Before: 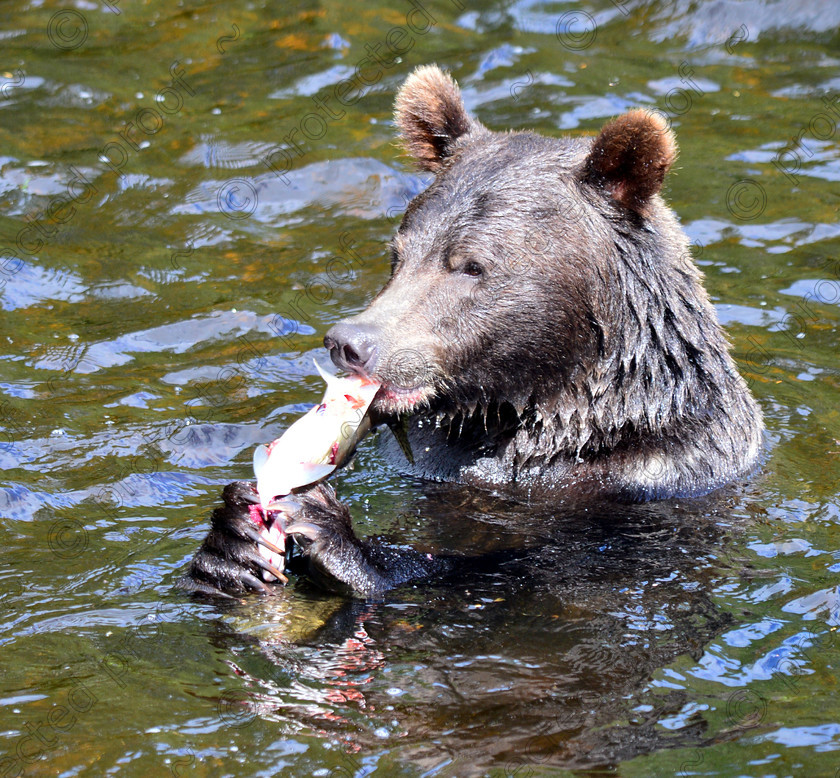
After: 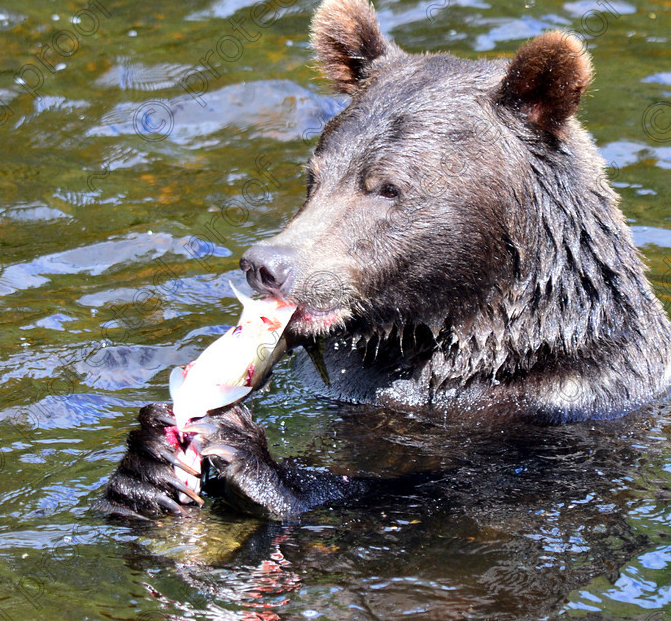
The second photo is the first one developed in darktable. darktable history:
crop and rotate: left 10.071%, top 10.071%, right 10.02%, bottom 10.02%
rotate and perspective: automatic cropping original format, crop left 0, crop top 0
